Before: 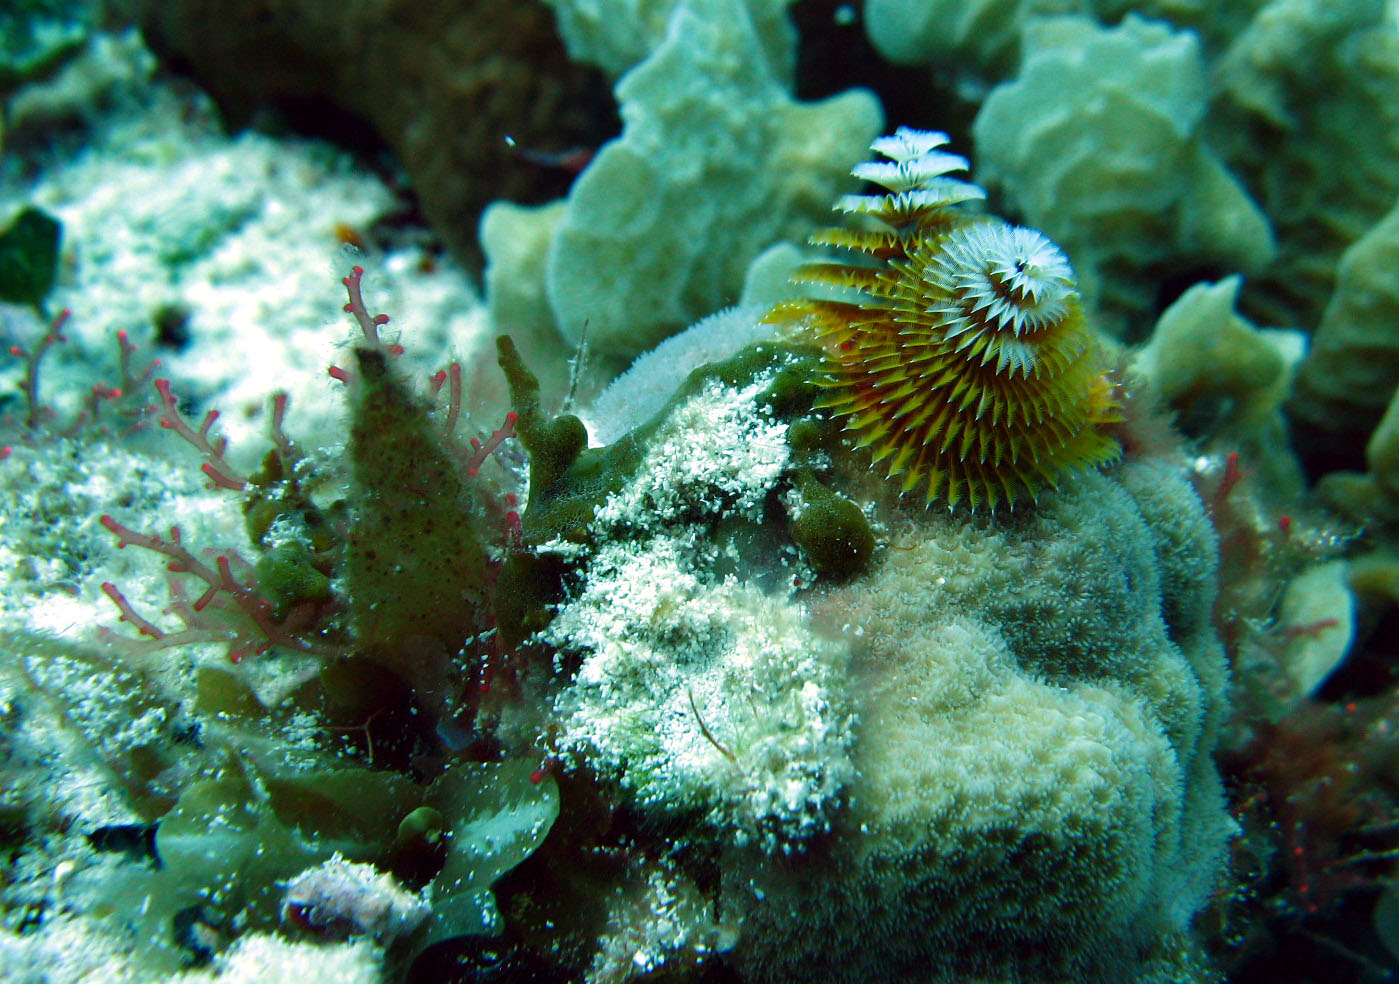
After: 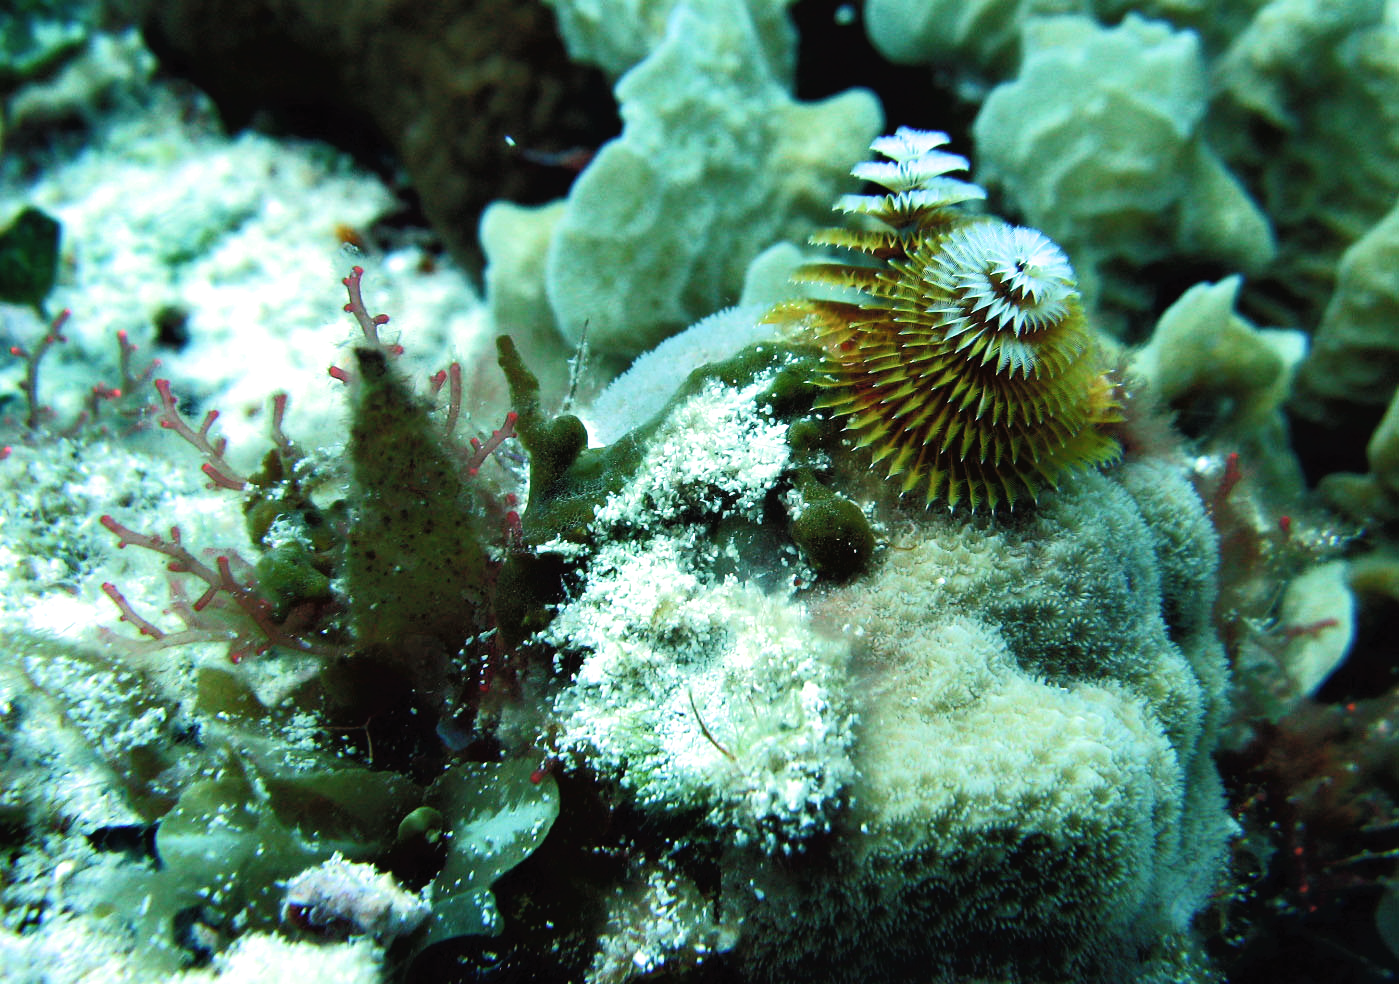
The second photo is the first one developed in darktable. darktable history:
filmic rgb: black relative exposure -9.08 EV, white relative exposure 2.3 EV, hardness 7.47
tone curve: curves: ch0 [(0, 0) (0.003, 0.026) (0.011, 0.03) (0.025, 0.047) (0.044, 0.082) (0.069, 0.119) (0.1, 0.157) (0.136, 0.19) (0.177, 0.231) (0.224, 0.27) (0.277, 0.318) (0.335, 0.383) (0.399, 0.456) (0.468, 0.532) (0.543, 0.618) (0.623, 0.71) (0.709, 0.786) (0.801, 0.851) (0.898, 0.908) (1, 1)], color space Lab, independent channels, preserve colors none
